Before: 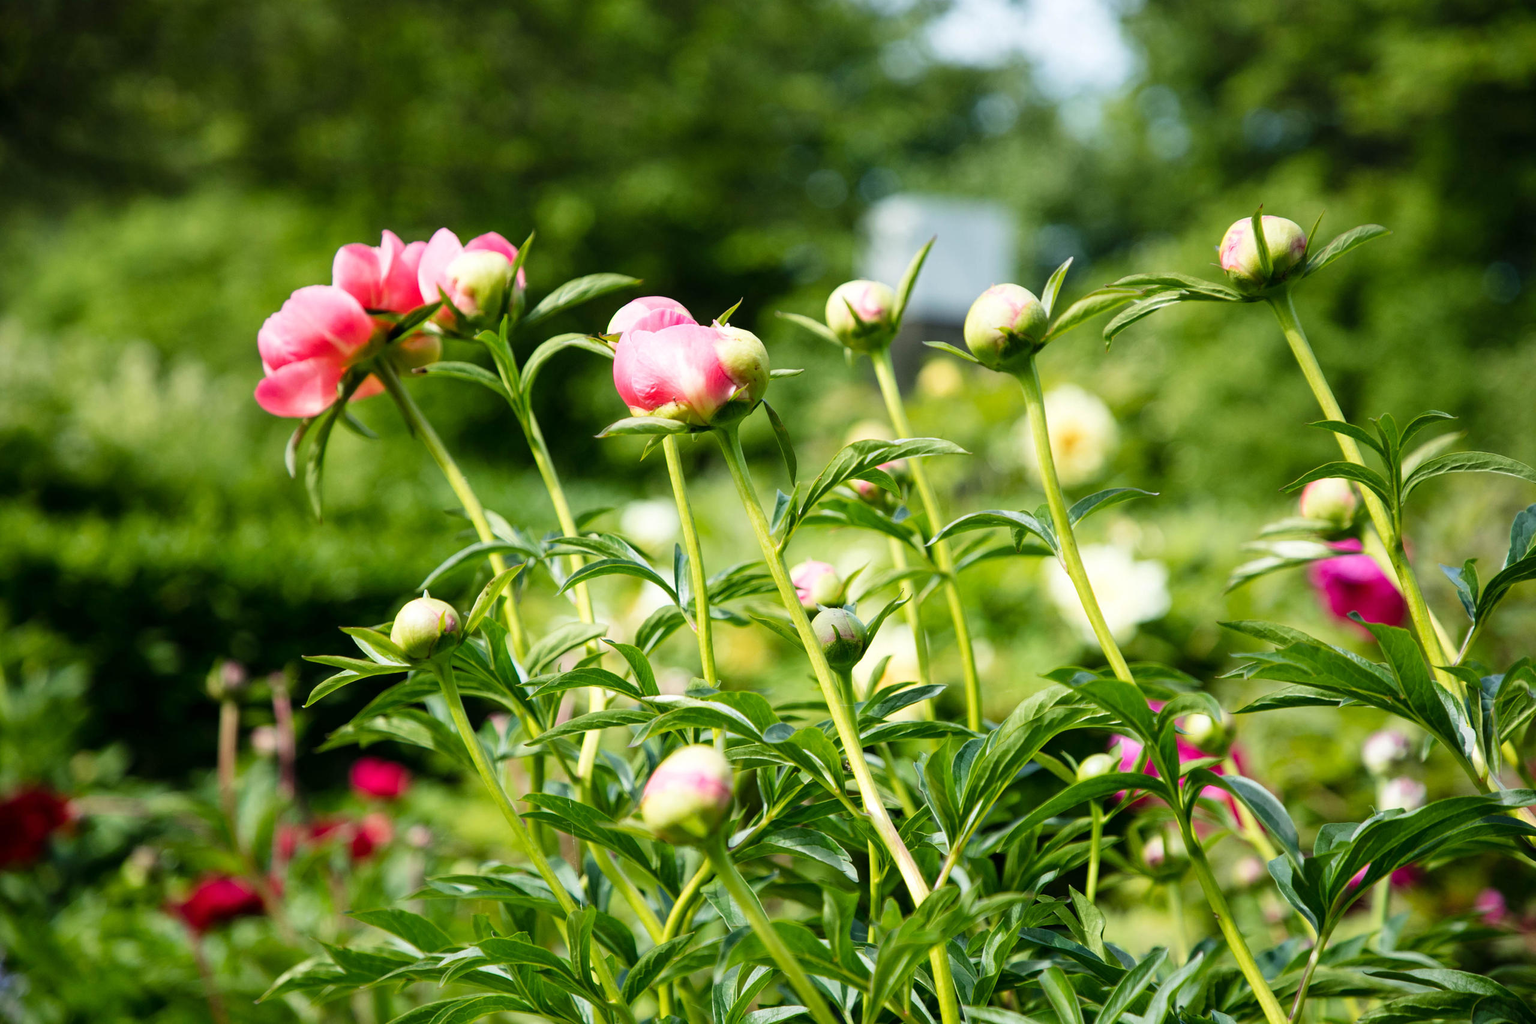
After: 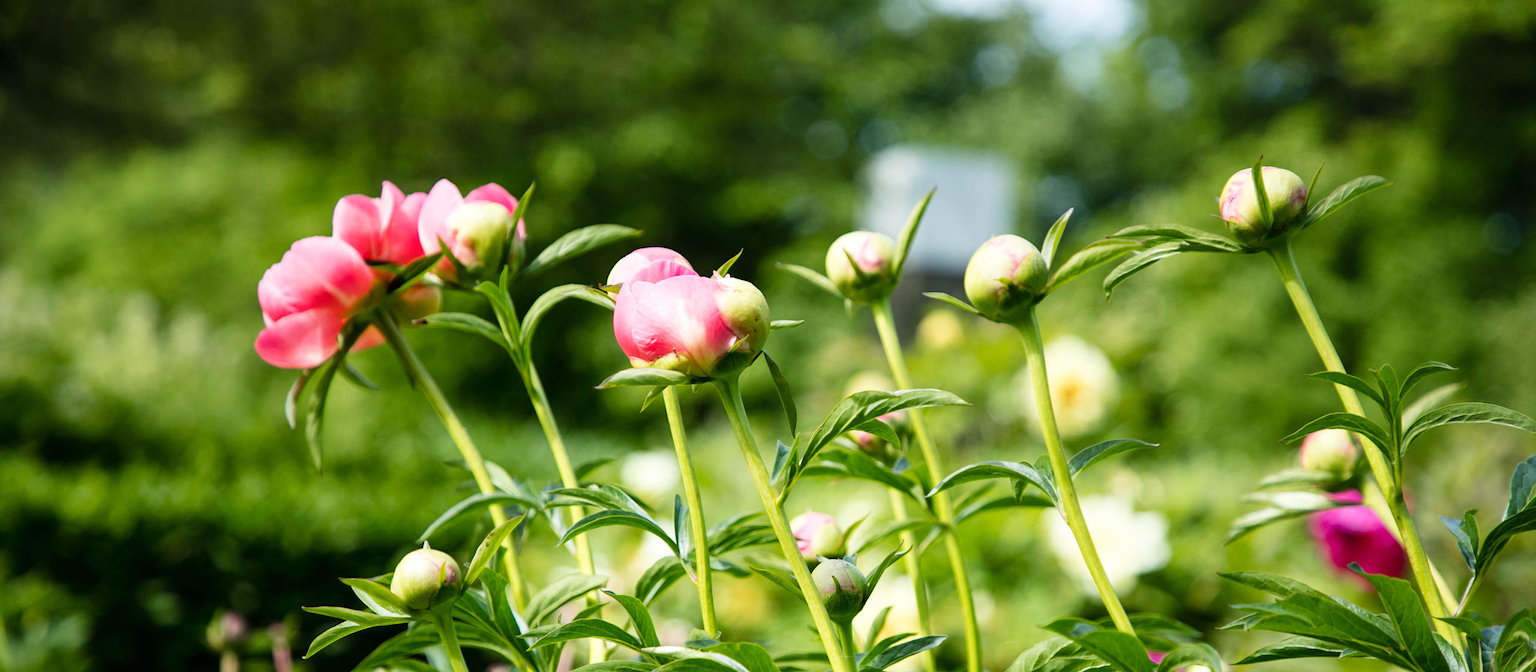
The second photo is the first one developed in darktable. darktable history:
crop and rotate: top 4.848%, bottom 29.503%
tone equalizer: on, module defaults
